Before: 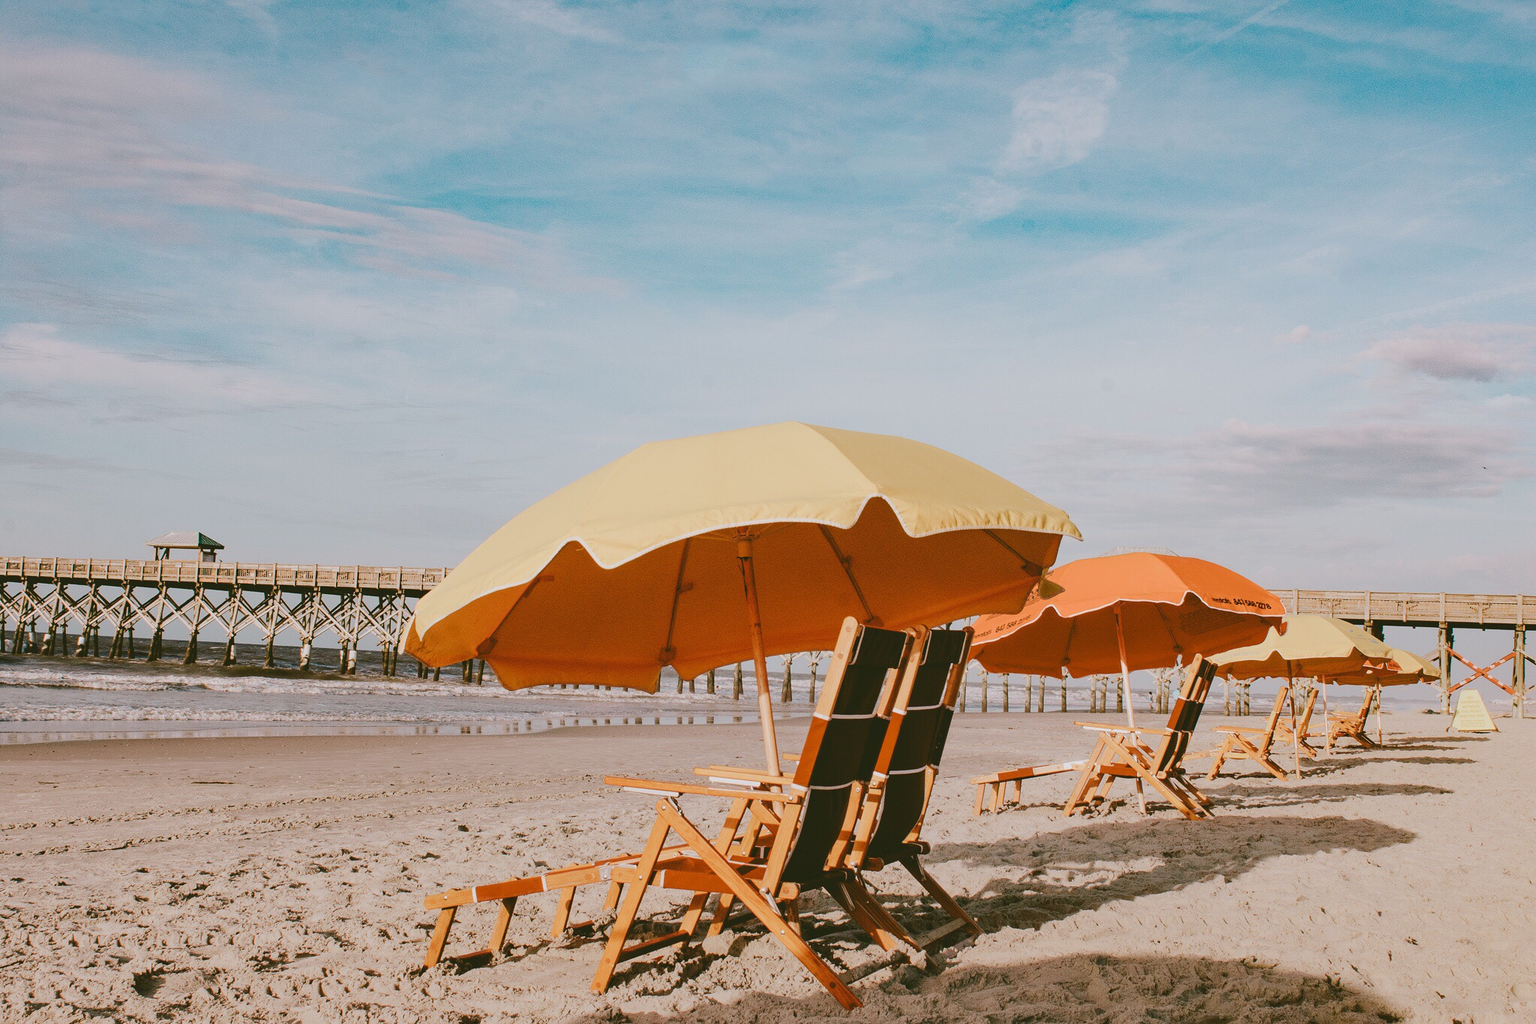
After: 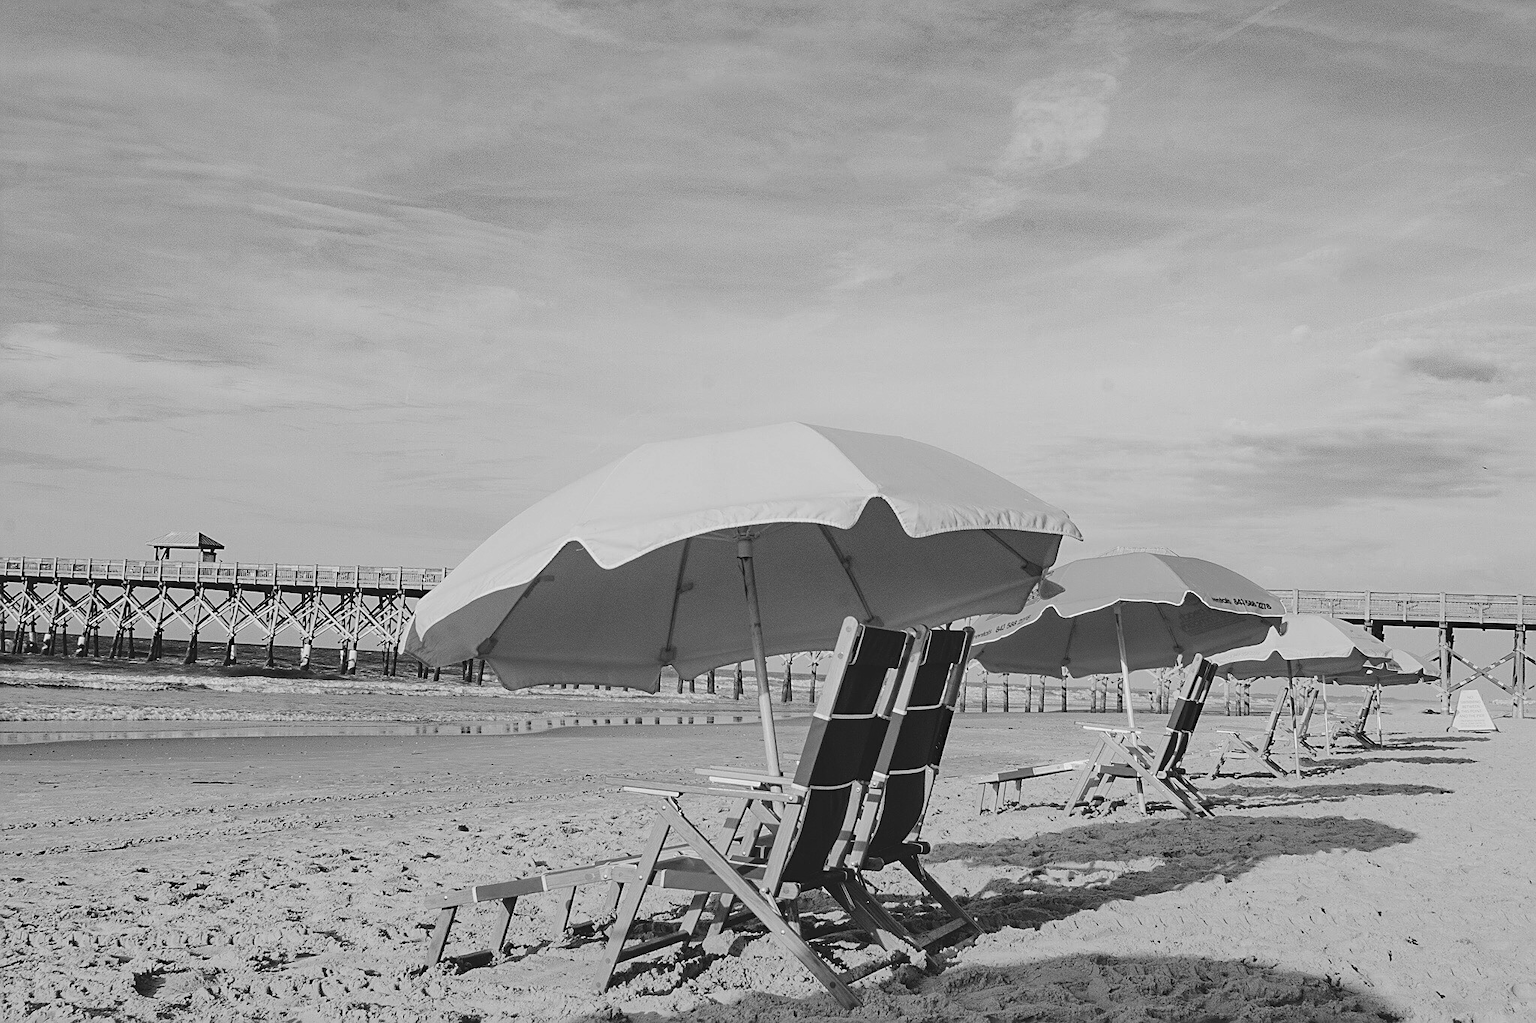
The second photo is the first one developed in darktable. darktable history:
haze removal: strength 0.29, distance 0.25, compatibility mode true, adaptive false
sharpen: on, module defaults
monochrome: on, module defaults
